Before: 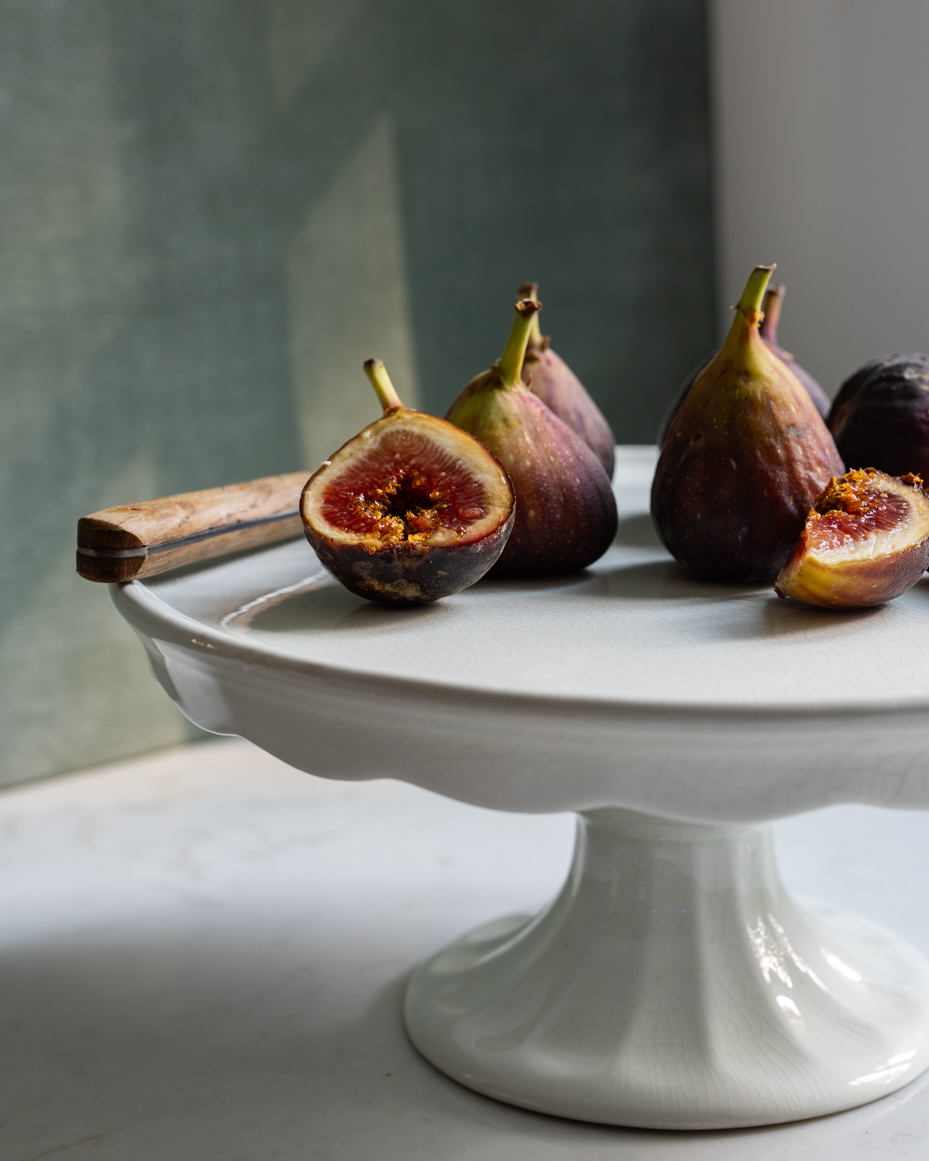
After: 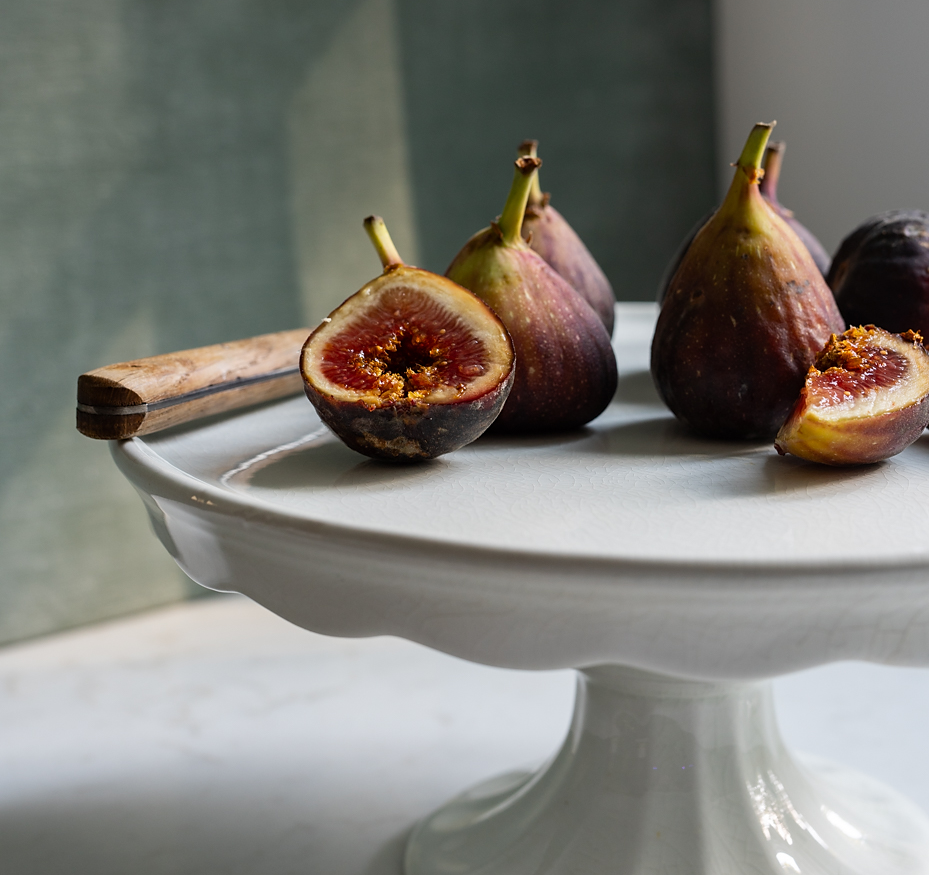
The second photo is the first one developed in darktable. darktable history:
sharpen: radius 1.017, threshold 0.989
crop and rotate: top 12.346%, bottom 12.221%
